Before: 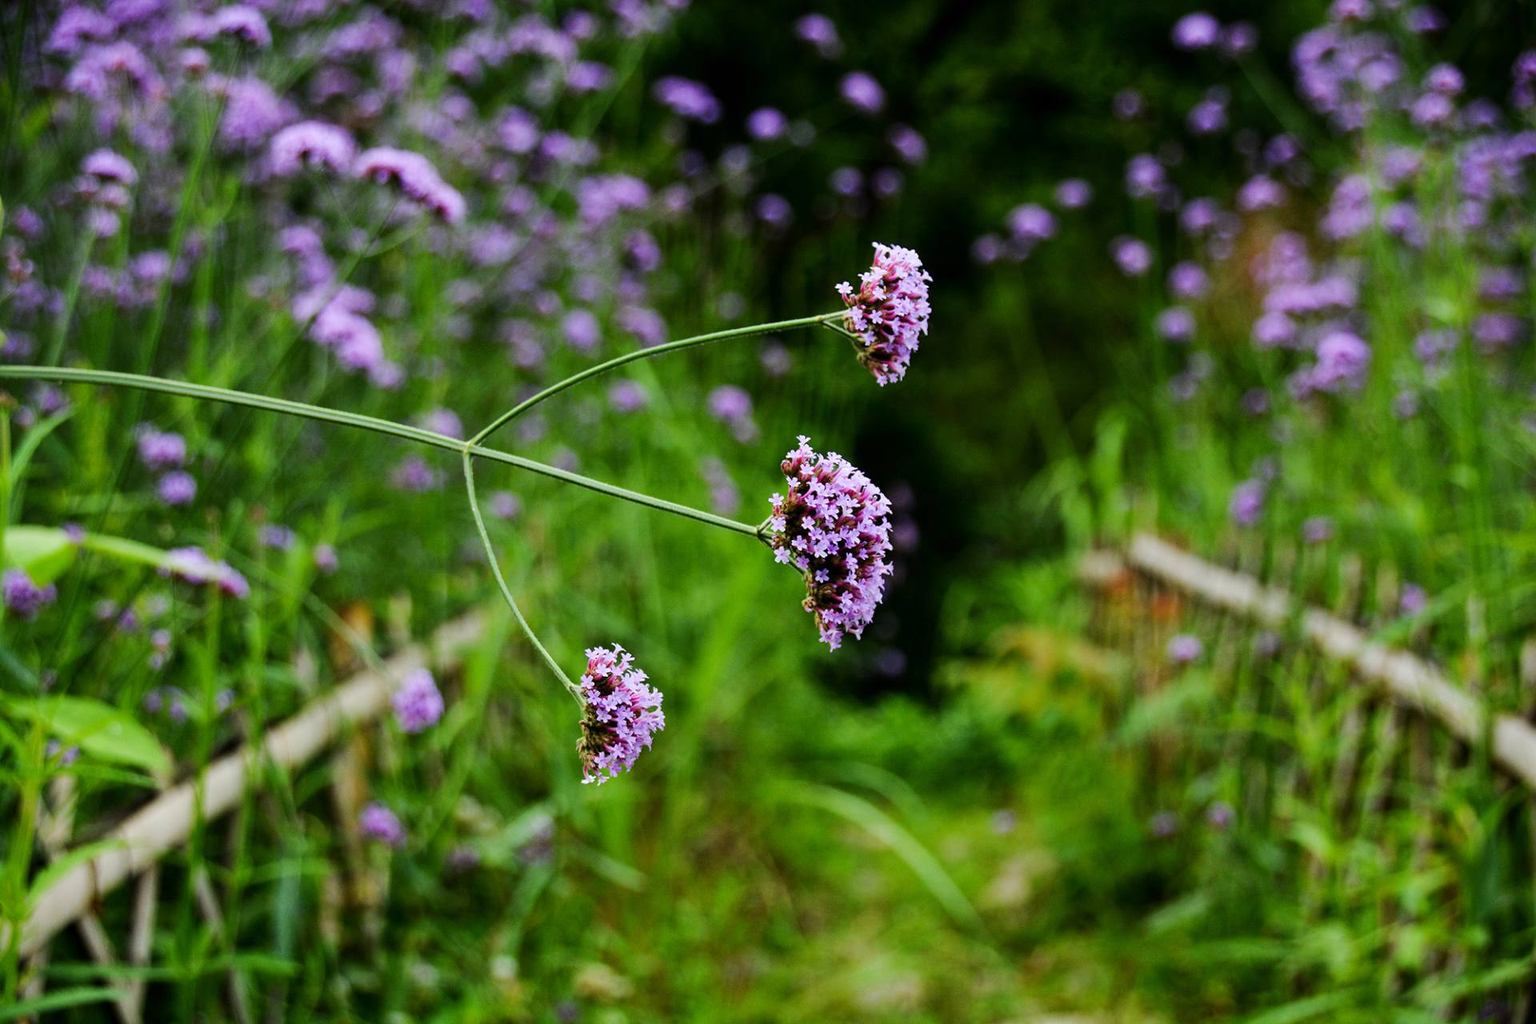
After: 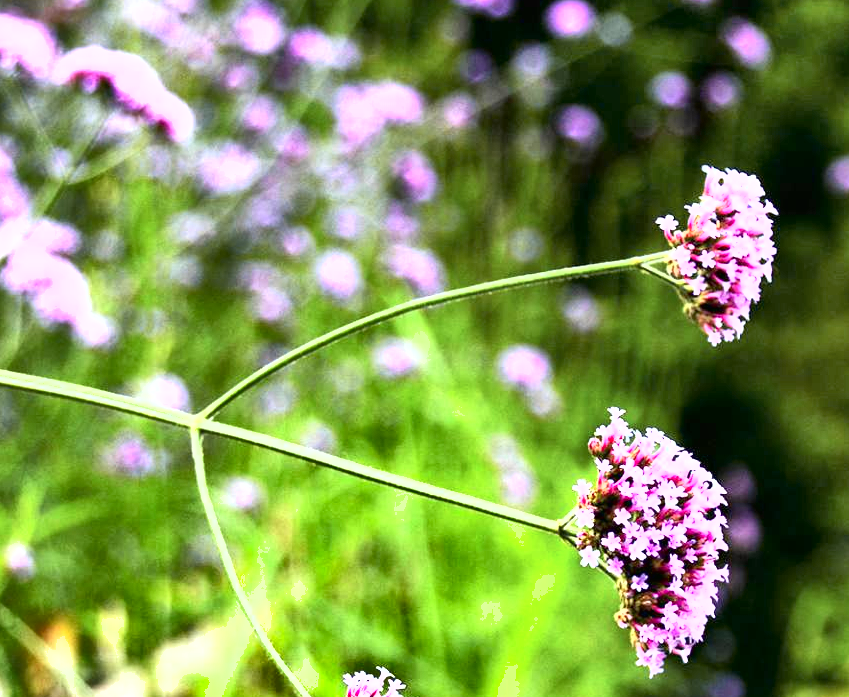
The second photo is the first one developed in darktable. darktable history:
crop: left 20.234%, top 10.768%, right 35.496%, bottom 34.761%
exposure: black level correction 0.001, exposure 1.81 EV, compensate exposure bias true, compensate highlight preservation false
shadows and highlights: shadows 58.5, soften with gaussian
tone curve: curves: ch0 [(0, 0.012) (0.056, 0.046) (0.218, 0.213) (0.606, 0.62) (0.82, 0.846) (1, 1)]; ch1 [(0, 0) (0.226, 0.261) (0.403, 0.437) (0.469, 0.472) (0.495, 0.499) (0.508, 0.503) (0.545, 0.555) (0.59, 0.598) (0.686, 0.728) (1, 1)]; ch2 [(0, 0) (0.269, 0.299) (0.459, 0.45) (0.498, 0.499) (0.523, 0.512) (0.568, 0.558) (0.634, 0.617) (0.698, 0.677) (0.806, 0.769) (1, 1)], color space Lab, independent channels, preserve colors none
